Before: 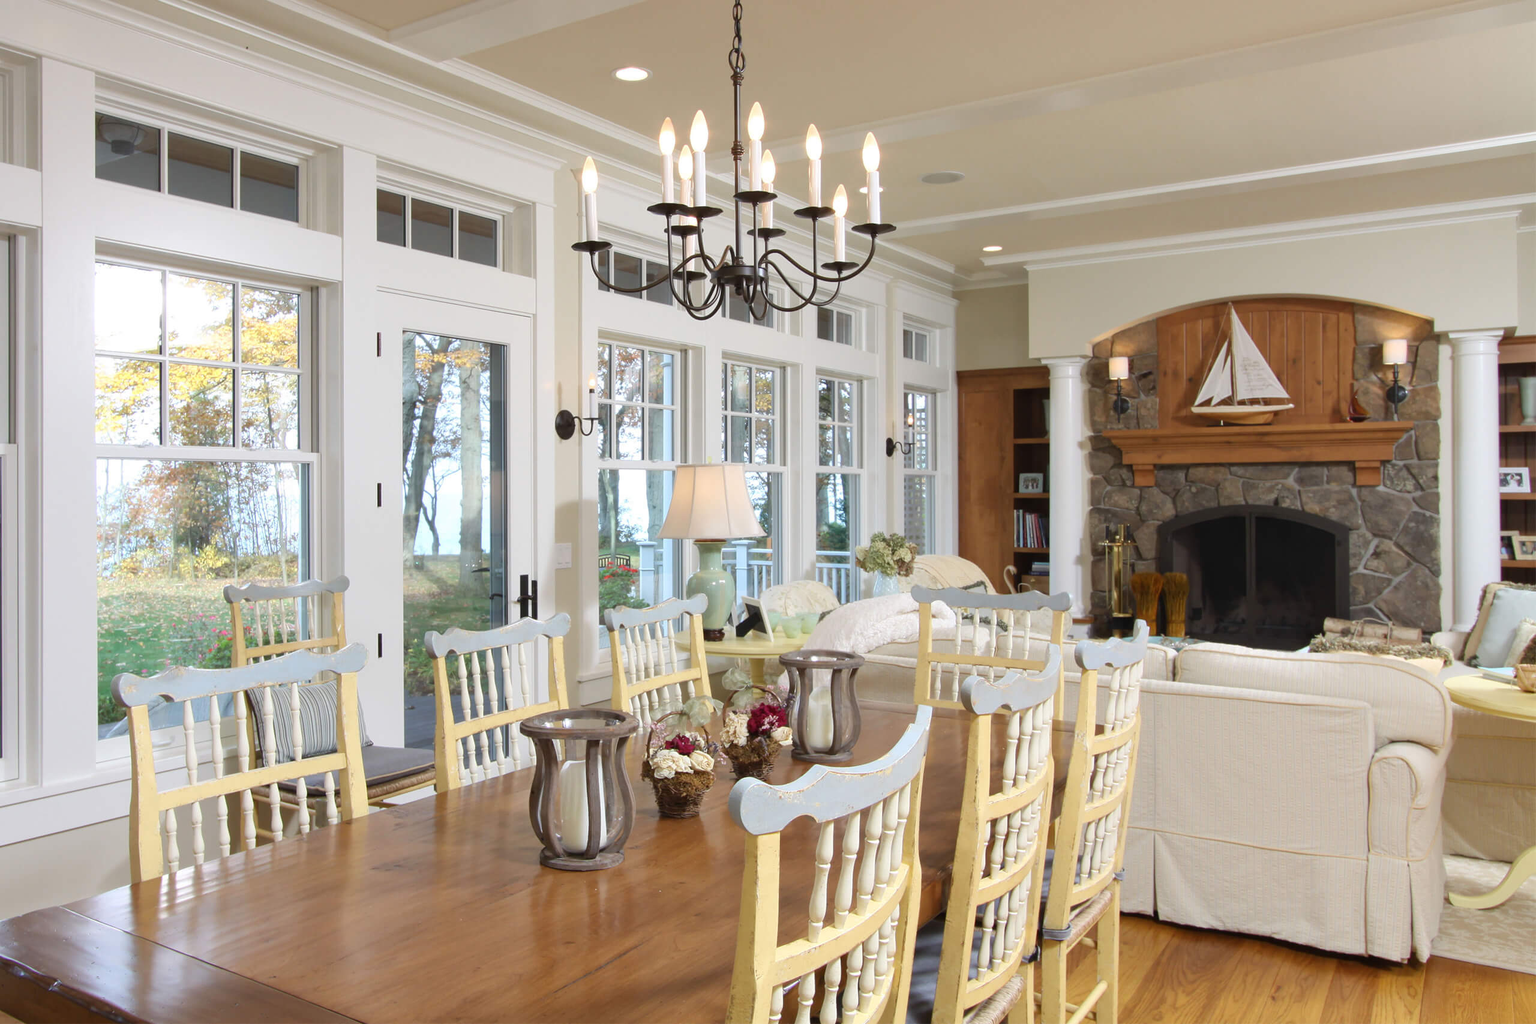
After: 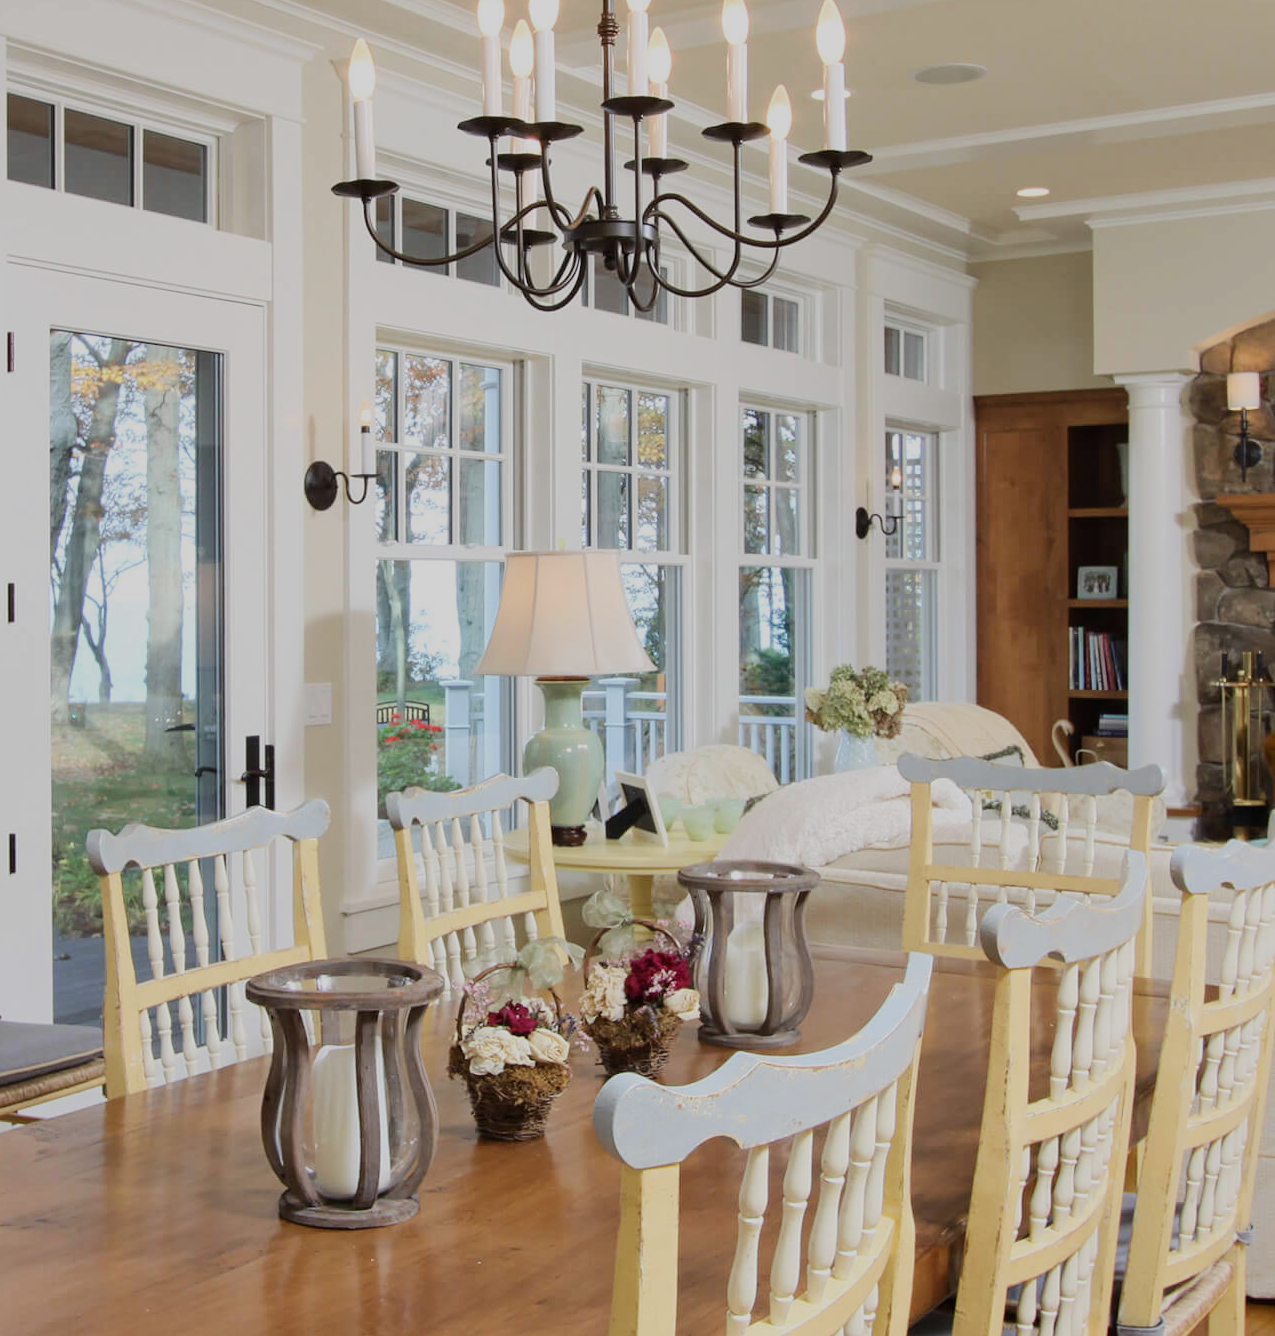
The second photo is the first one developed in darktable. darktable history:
filmic rgb: black relative exposure -9.27 EV, white relative exposure 6.8 EV, threshold 6 EV, hardness 3.1, contrast 1.05, contrast in shadows safe, enable highlight reconstruction true
crop and rotate: angle 0.018°, left 24.253%, top 13.029%, right 25.916%, bottom 8.612%
contrast equalizer: octaves 7, y [[0.5, 0.502, 0.506, 0.511, 0.52, 0.537], [0.5 ×6], [0.505, 0.509, 0.518, 0.534, 0.553, 0.561], [0 ×6], [0 ×6]]
